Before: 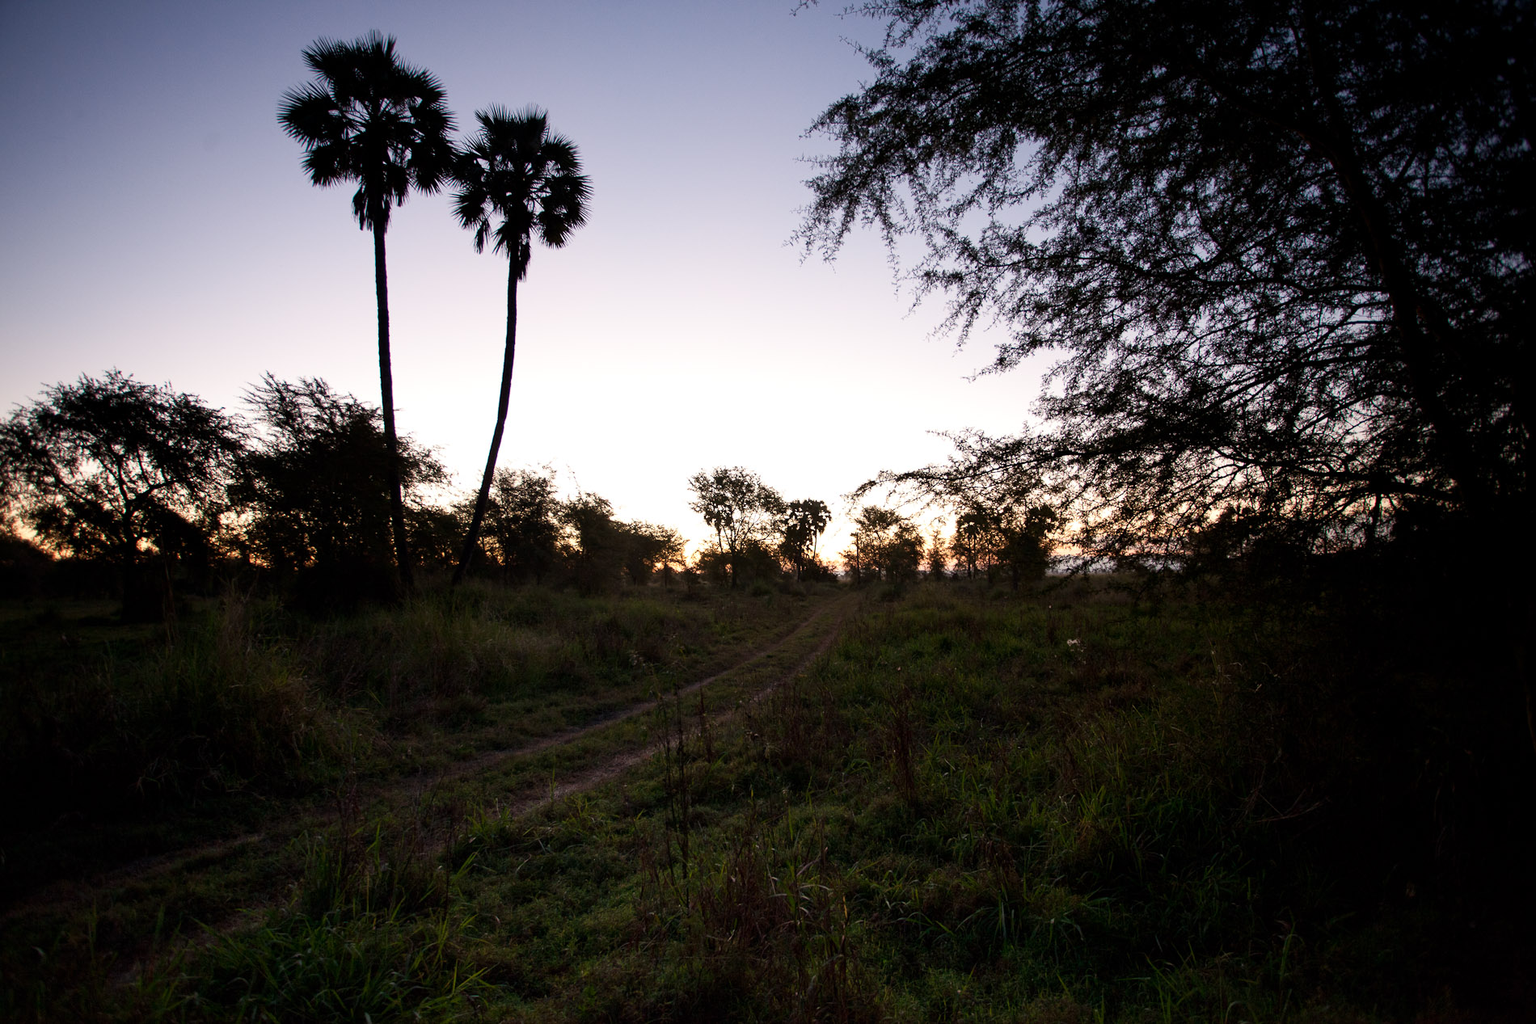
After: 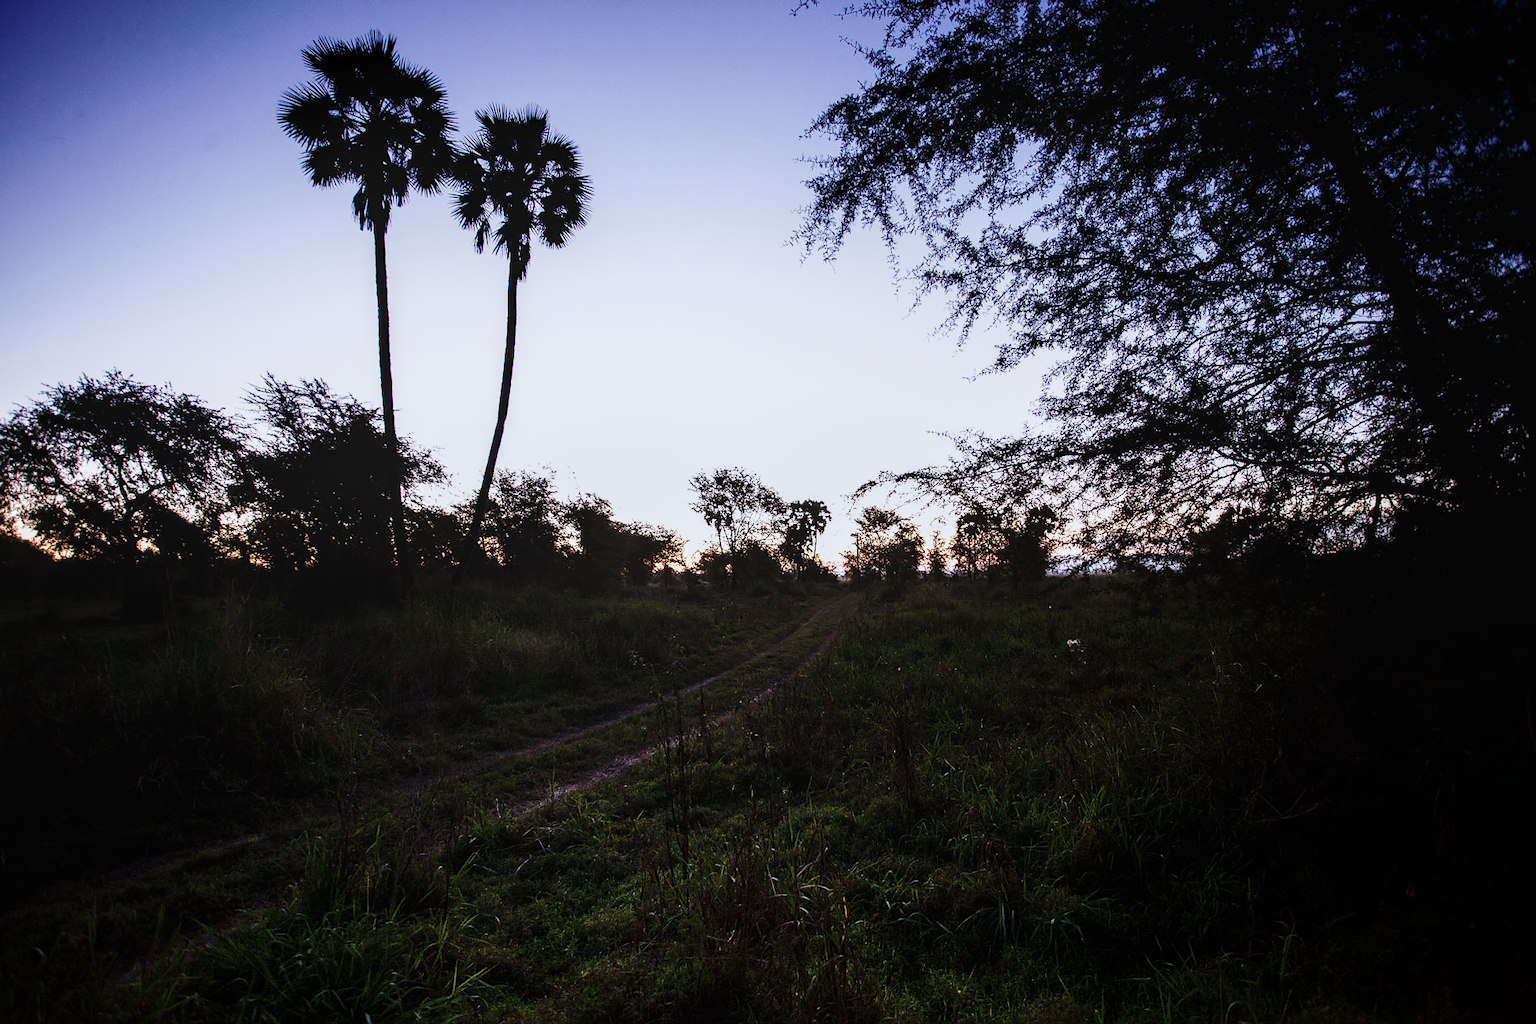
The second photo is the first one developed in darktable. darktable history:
base curve: curves: ch0 [(0, 0) (0.028, 0.03) (0.121, 0.232) (0.46, 0.748) (0.859, 0.968) (1, 1)], preserve colors none
sharpen: radius 0.969, amount 0.604
white balance: red 0.926, green 1.003, blue 1.133
graduated density: hue 238.83°, saturation 50%
color balance: contrast 6.48%, output saturation 113.3%
contrast brightness saturation: contrast 0.1, saturation -0.36
color balance rgb: perceptual saturation grading › global saturation 20%, perceptual saturation grading › highlights -25%, perceptual saturation grading › shadows 25%
local contrast: on, module defaults
